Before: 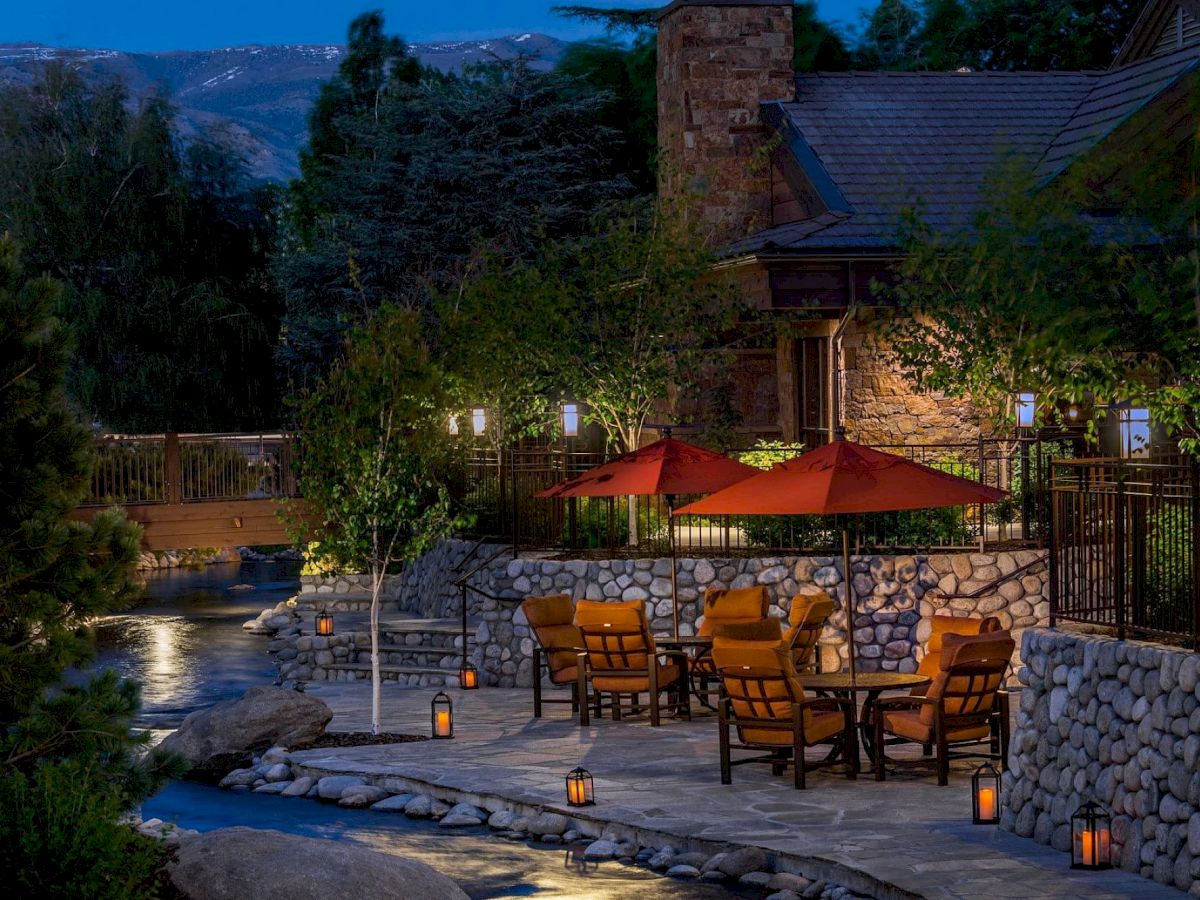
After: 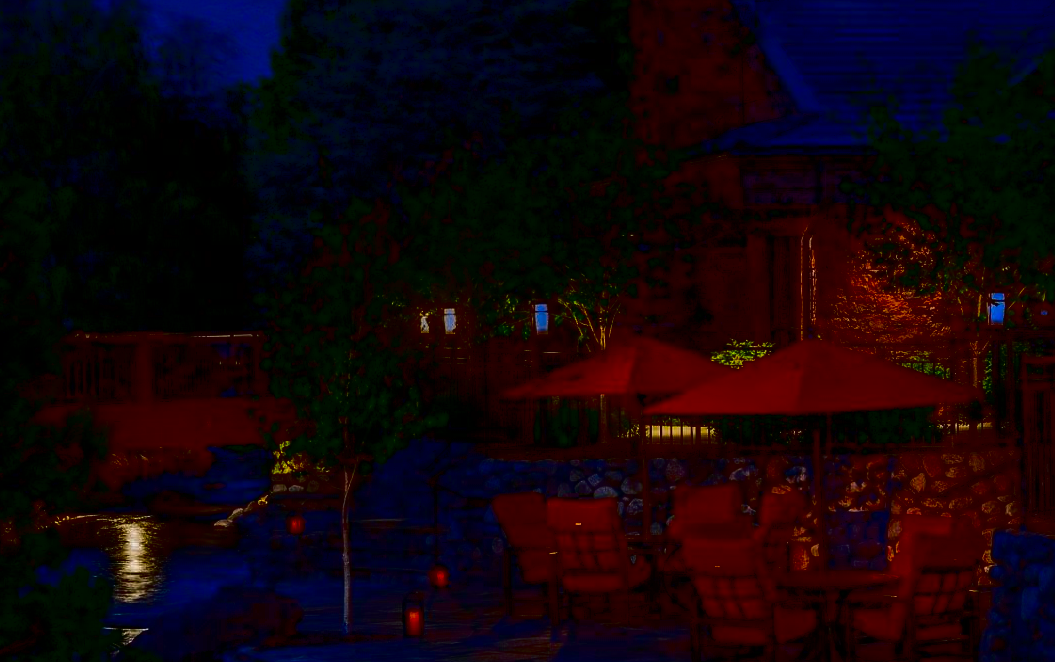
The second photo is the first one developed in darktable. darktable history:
crop and rotate: left 2.425%, top 11.305%, right 9.6%, bottom 15.08%
contrast brightness saturation: brightness -1, saturation 1
fill light: exposure -2 EV, width 8.6
